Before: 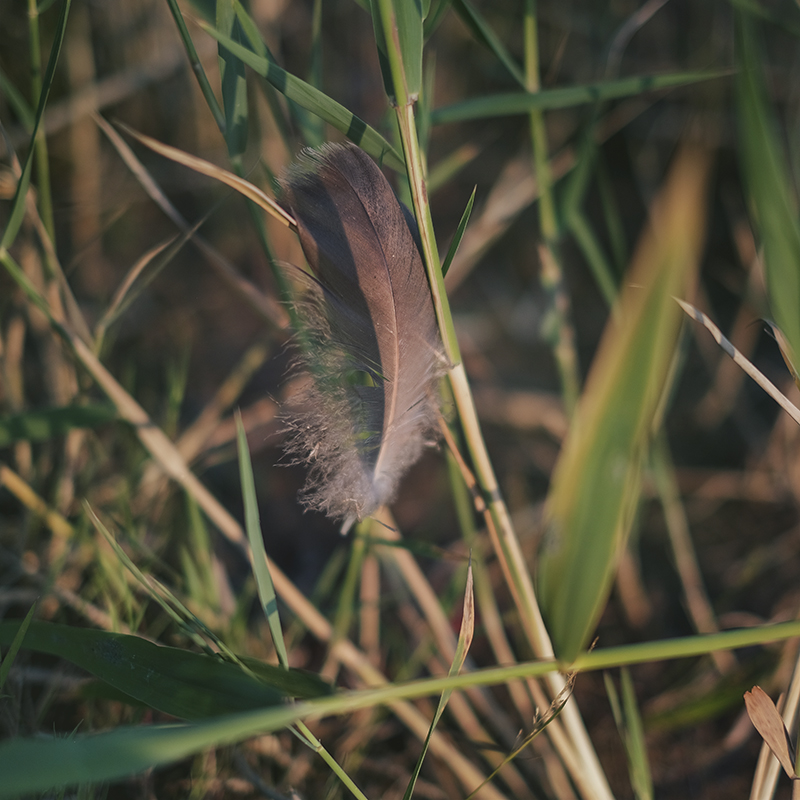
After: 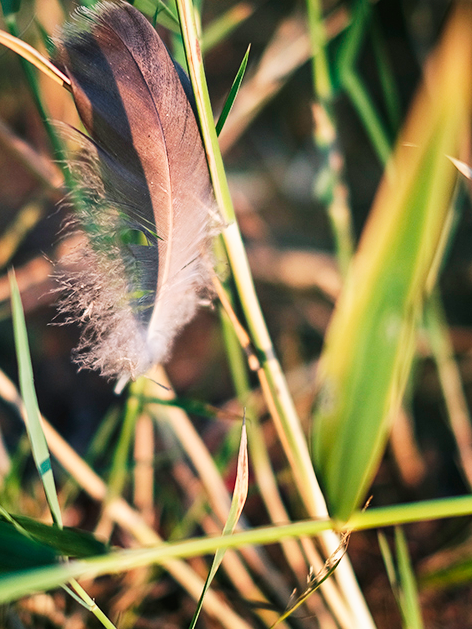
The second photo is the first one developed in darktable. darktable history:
crop and rotate: left 28.256%, top 17.734%, right 12.656%, bottom 3.573%
base curve: curves: ch0 [(0, 0) (0.007, 0.004) (0.027, 0.03) (0.046, 0.07) (0.207, 0.54) (0.442, 0.872) (0.673, 0.972) (1, 1)], preserve colors none
